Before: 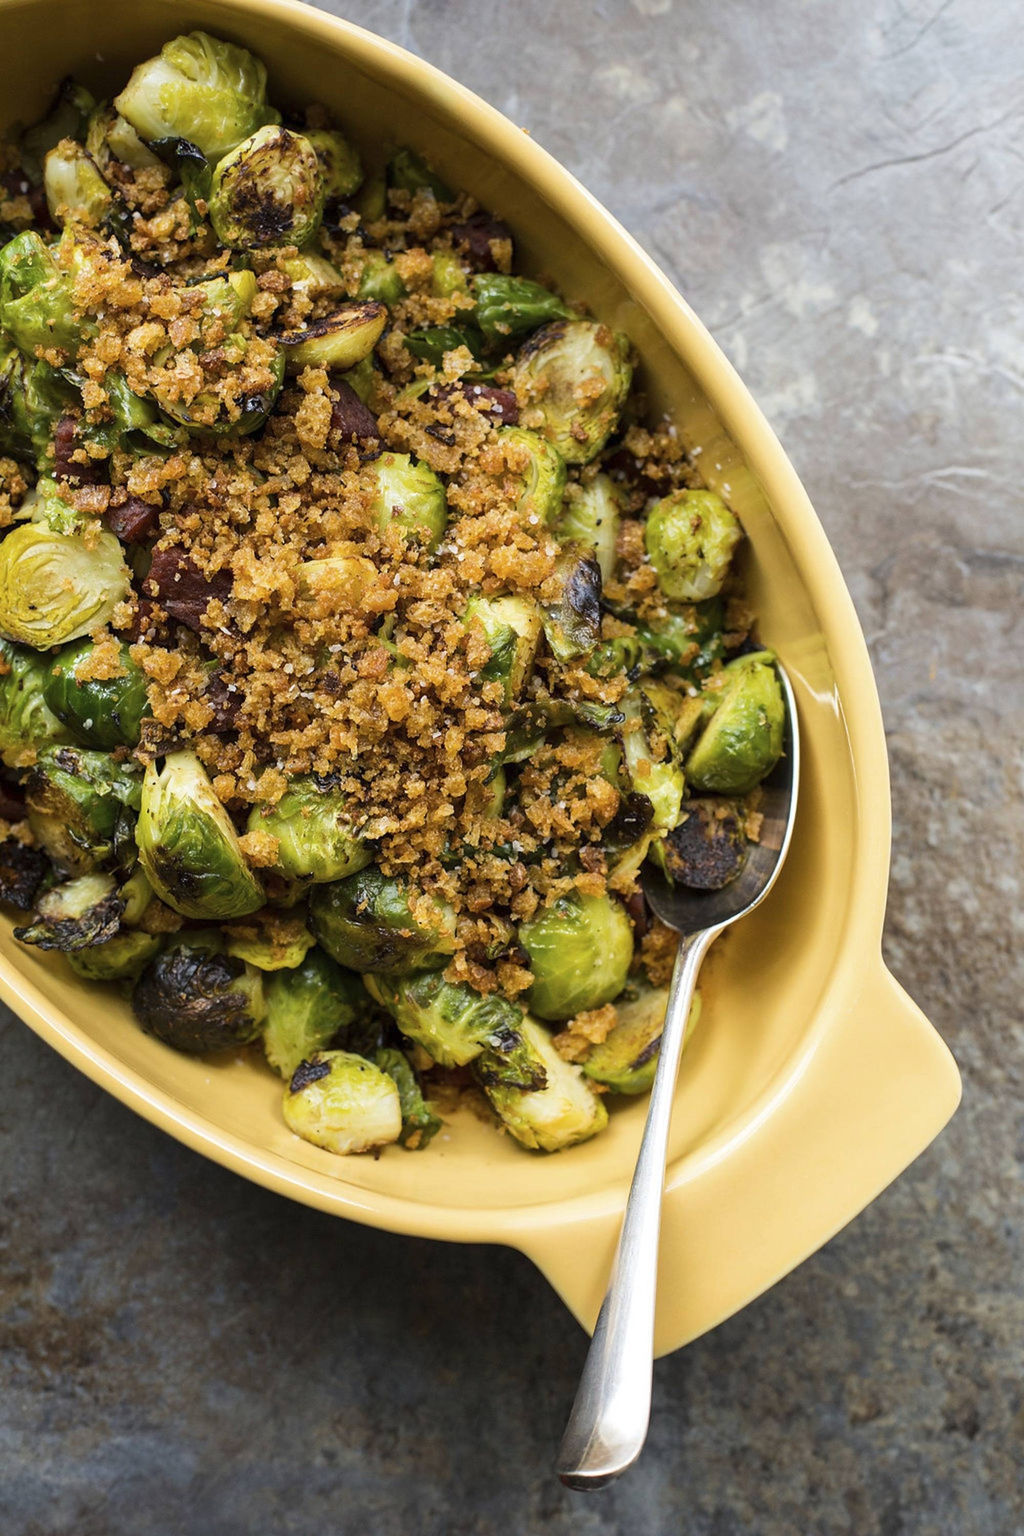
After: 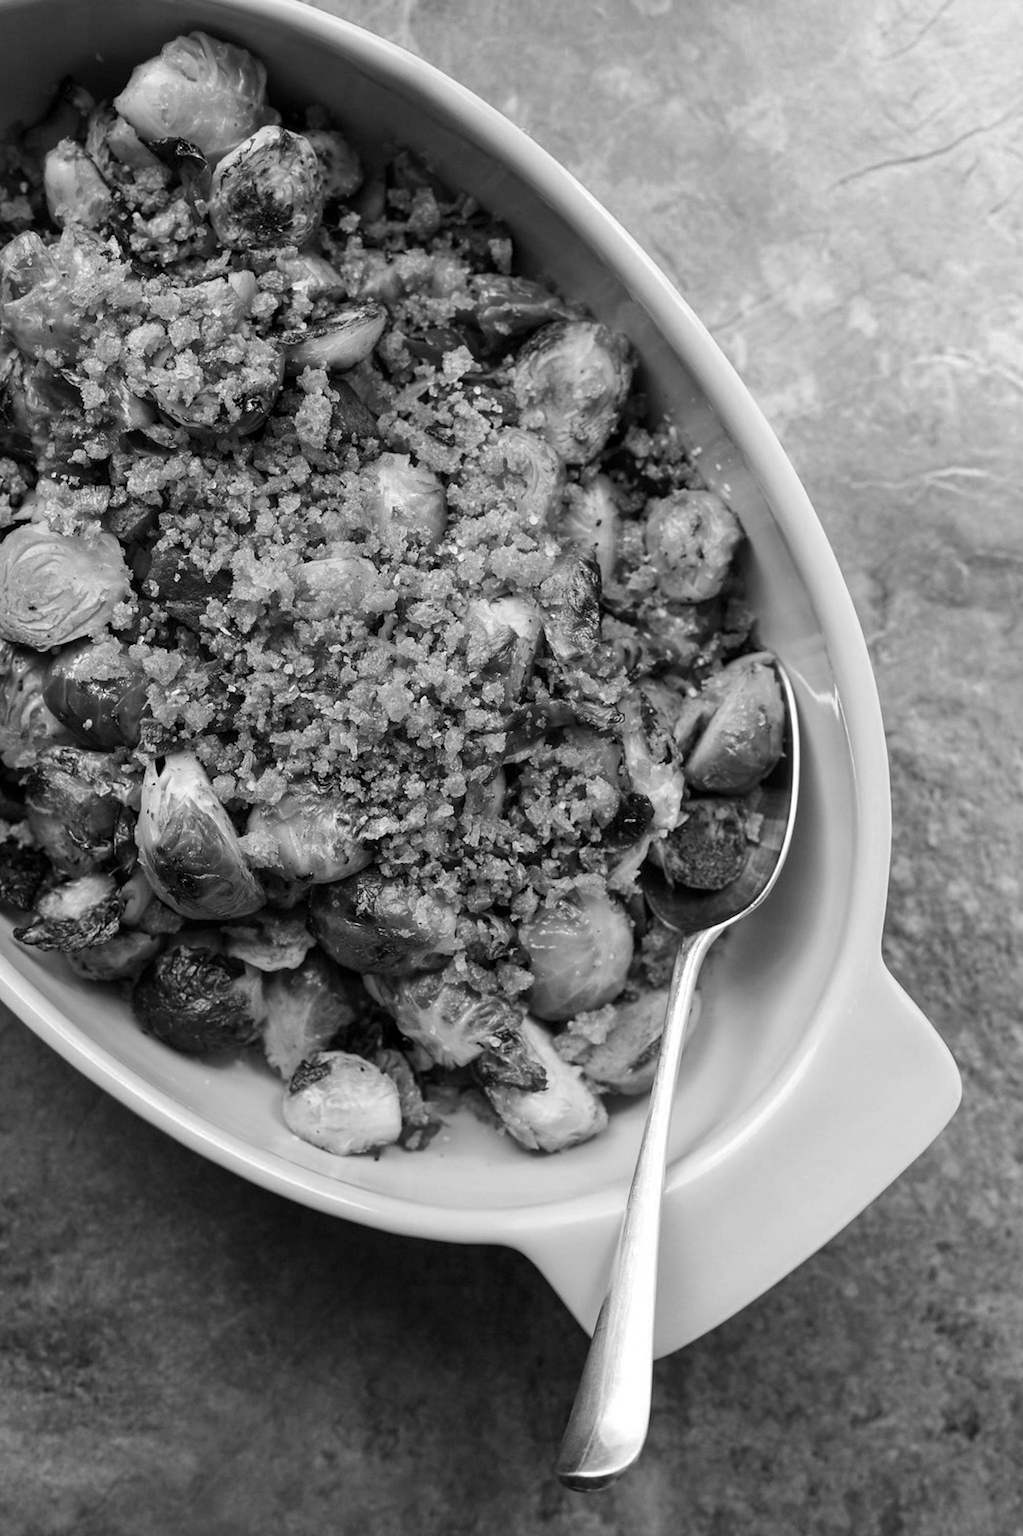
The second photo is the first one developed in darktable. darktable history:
crop: left 0.064%
color zones: curves: ch0 [(0, 0.613) (0.01, 0.613) (0.245, 0.448) (0.498, 0.529) (0.642, 0.665) (0.879, 0.777) (0.99, 0.613)]; ch1 [(0, 0) (0.143, 0) (0.286, 0) (0.429, 0) (0.571, 0) (0.714, 0) (0.857, 0)]
